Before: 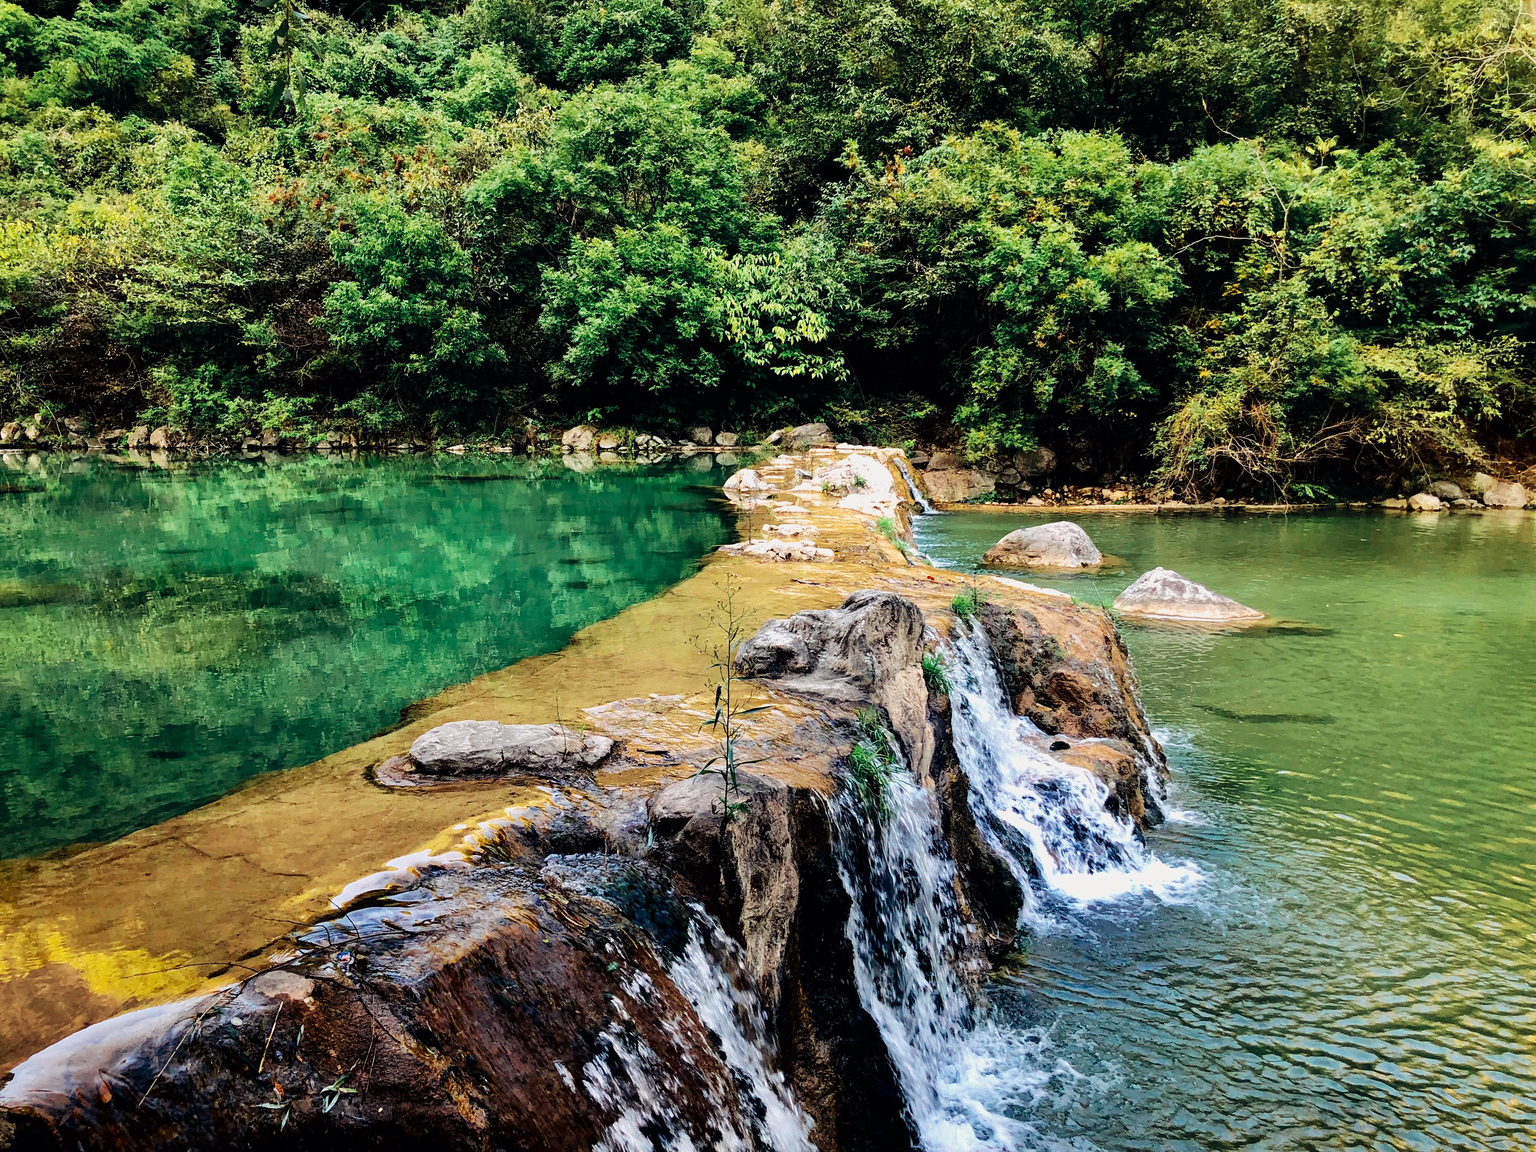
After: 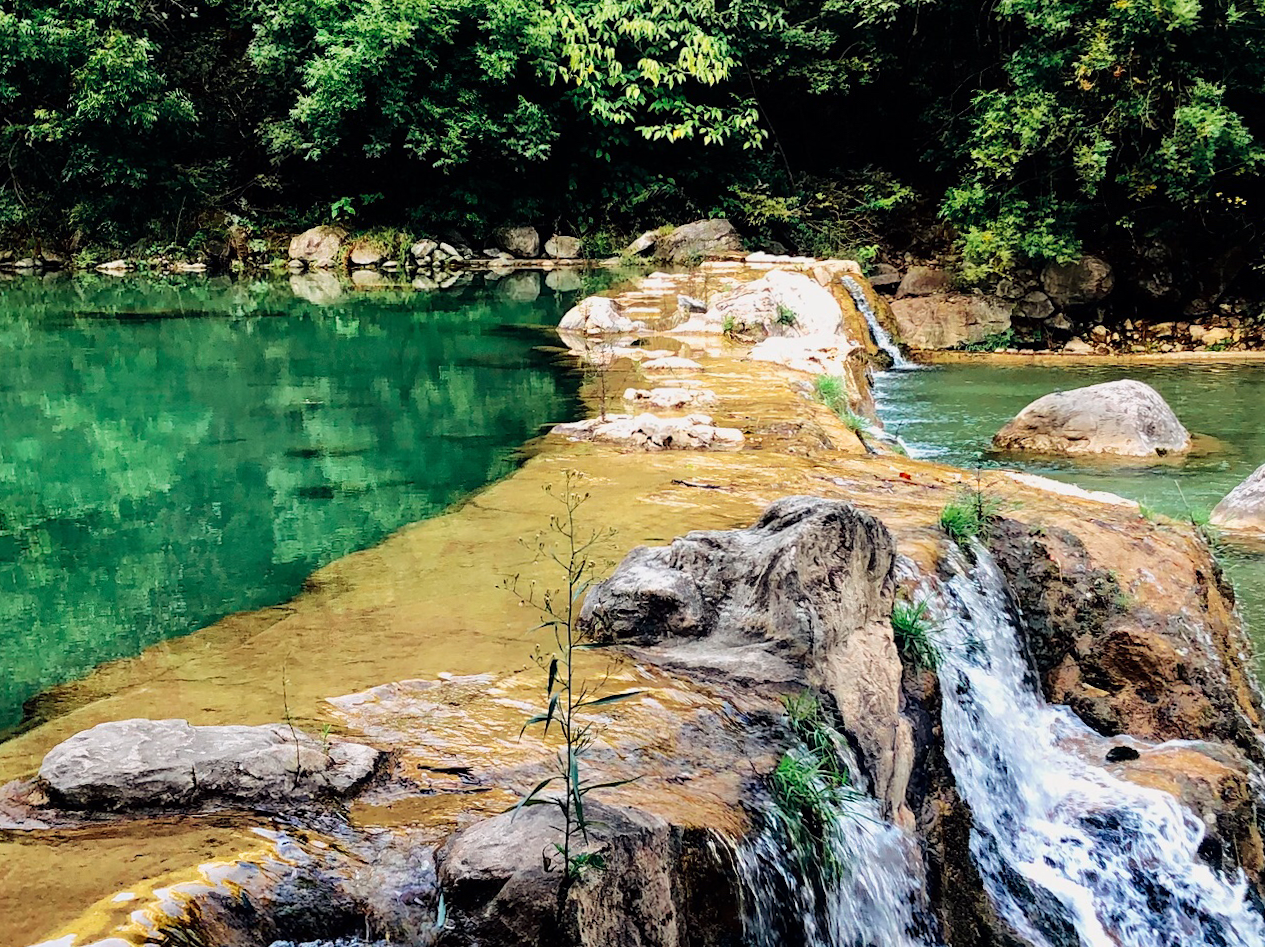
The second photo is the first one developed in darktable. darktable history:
crop: left 25%, top 25%, right 25%, bottom 25%
rotate and perspective: rotation -0.45°, automatic cropping original format, crop left 0.008, crop right 0.992, crop top 0.012, crop bottom 0.988
